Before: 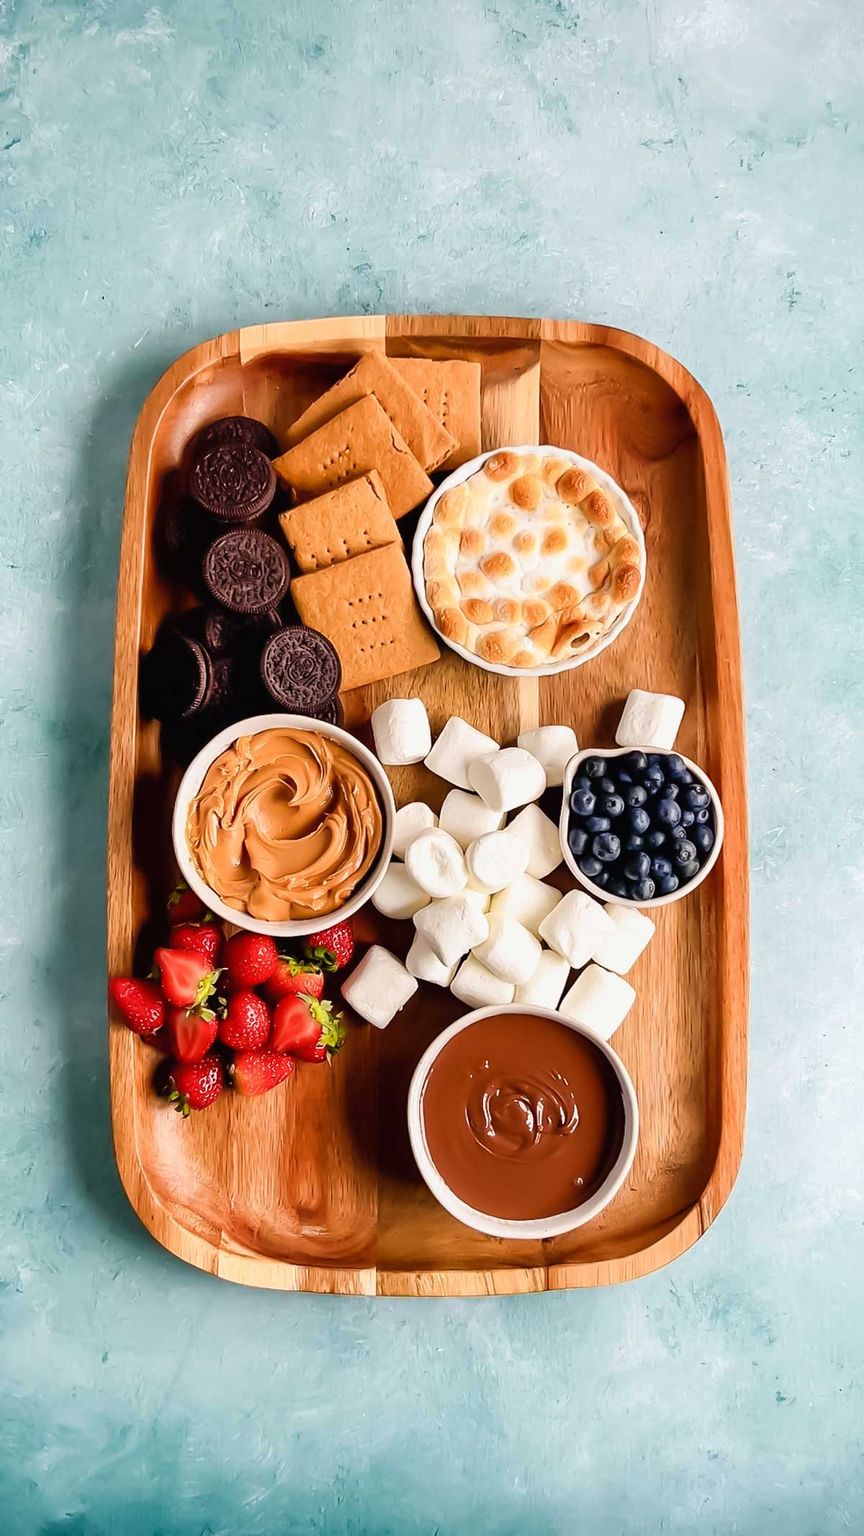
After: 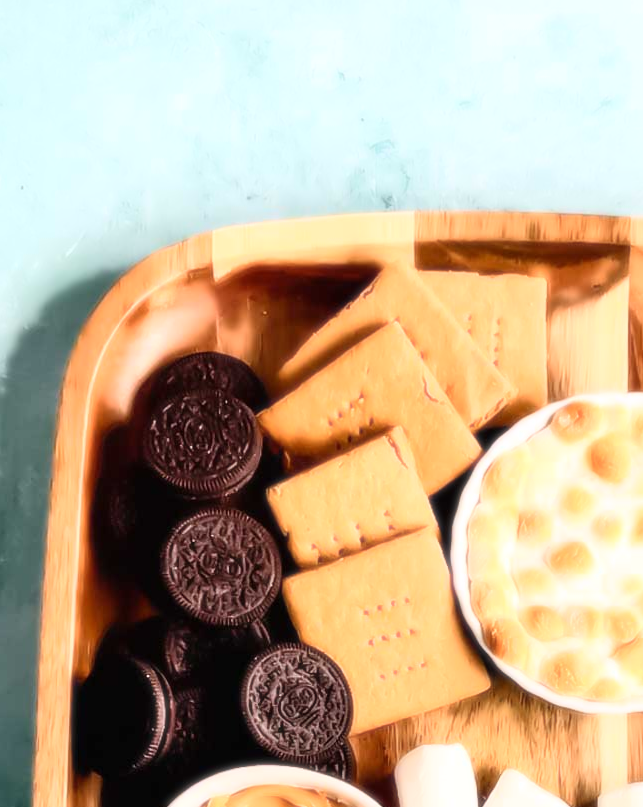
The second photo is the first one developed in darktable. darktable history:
crop: left 10.121%, top 10.631%, right 36.218%, bottom 51.526%
bloom: size 0%, threshold 54.82%, strength 8.31%
white balance: emerald 1
